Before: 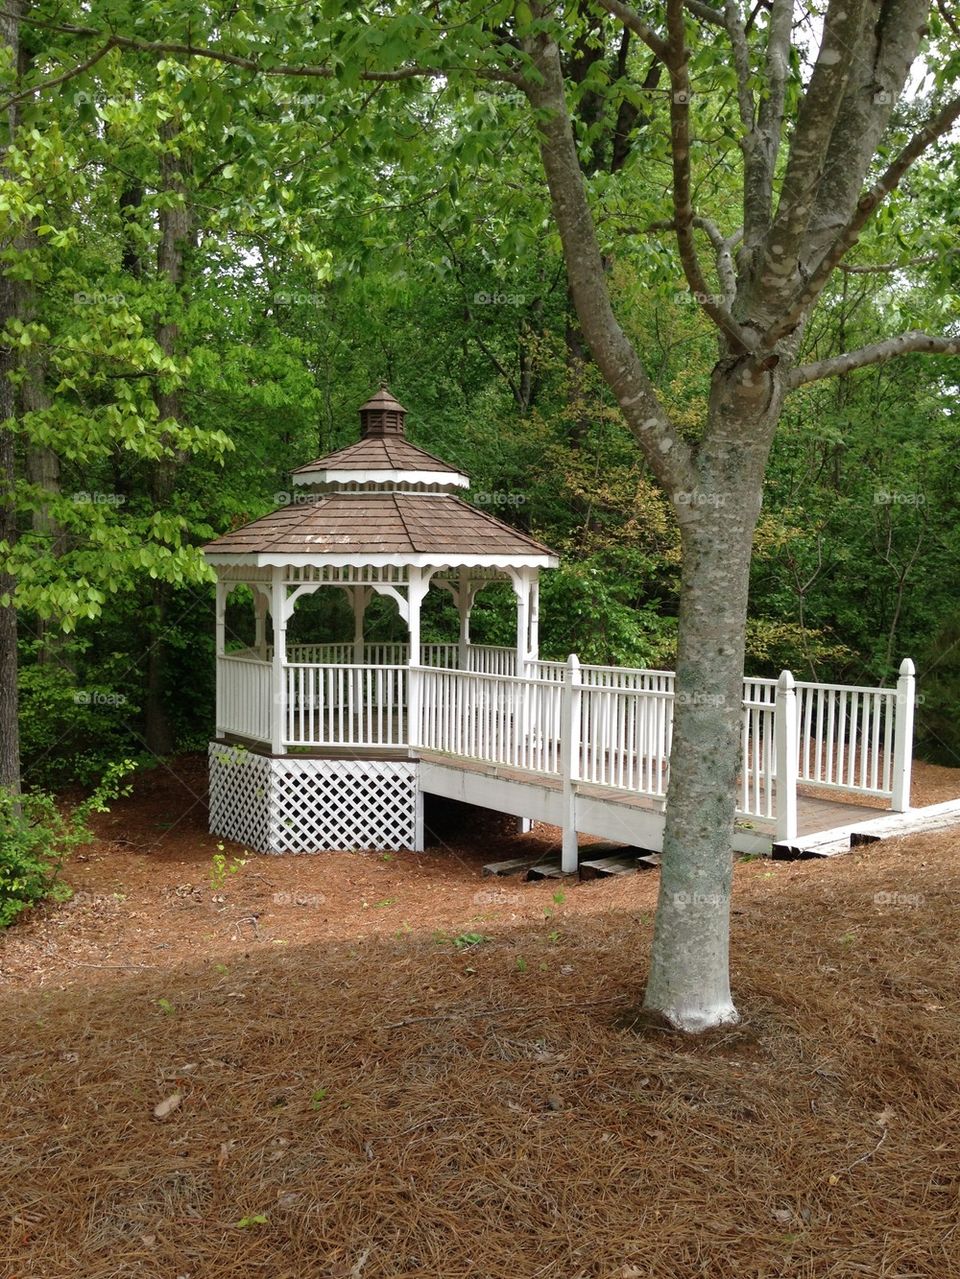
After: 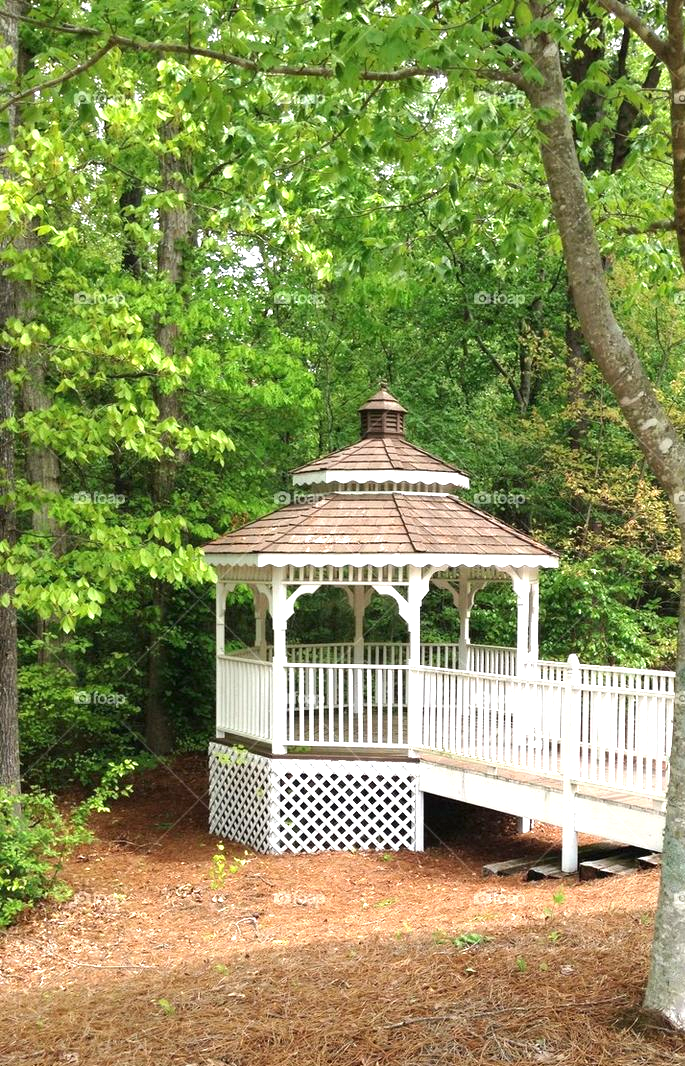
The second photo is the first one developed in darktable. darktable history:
crop: right 28.603%, bottom 16.616%
exposure: black level correction 0, exposure 1.199 EV, compensate highlight preservation false
